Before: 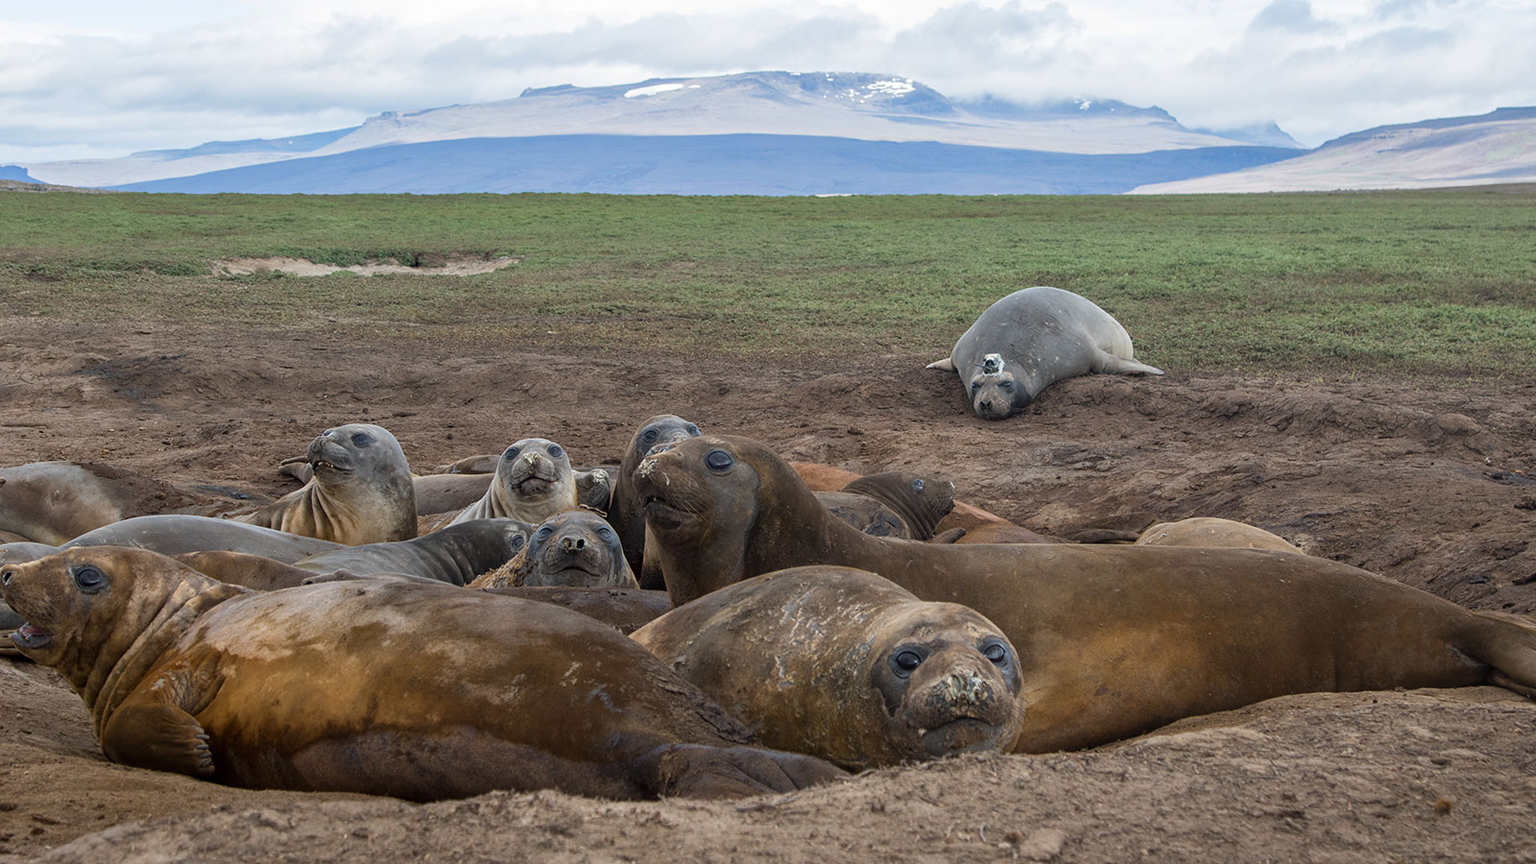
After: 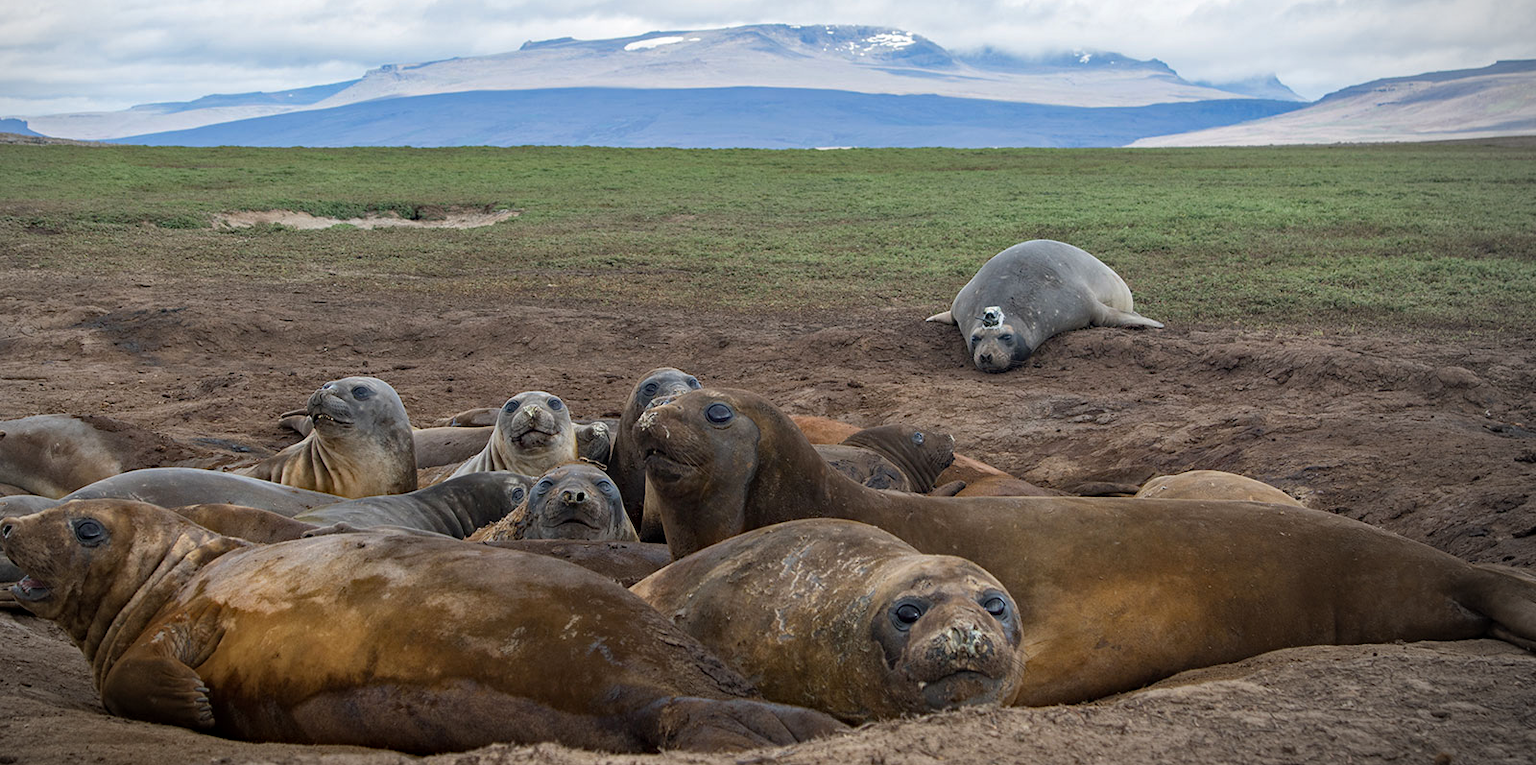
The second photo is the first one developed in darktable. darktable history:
haze removal: compatibility mode true, adaptive false
crop and rotate: top 5.513%, bottom 5.925%
base curve: curves: ch0 [(0, 0) (0.989, 0.992)], preserve colors none
vignetting: center (-0.066, -0.319), width/height ratio 1.099
